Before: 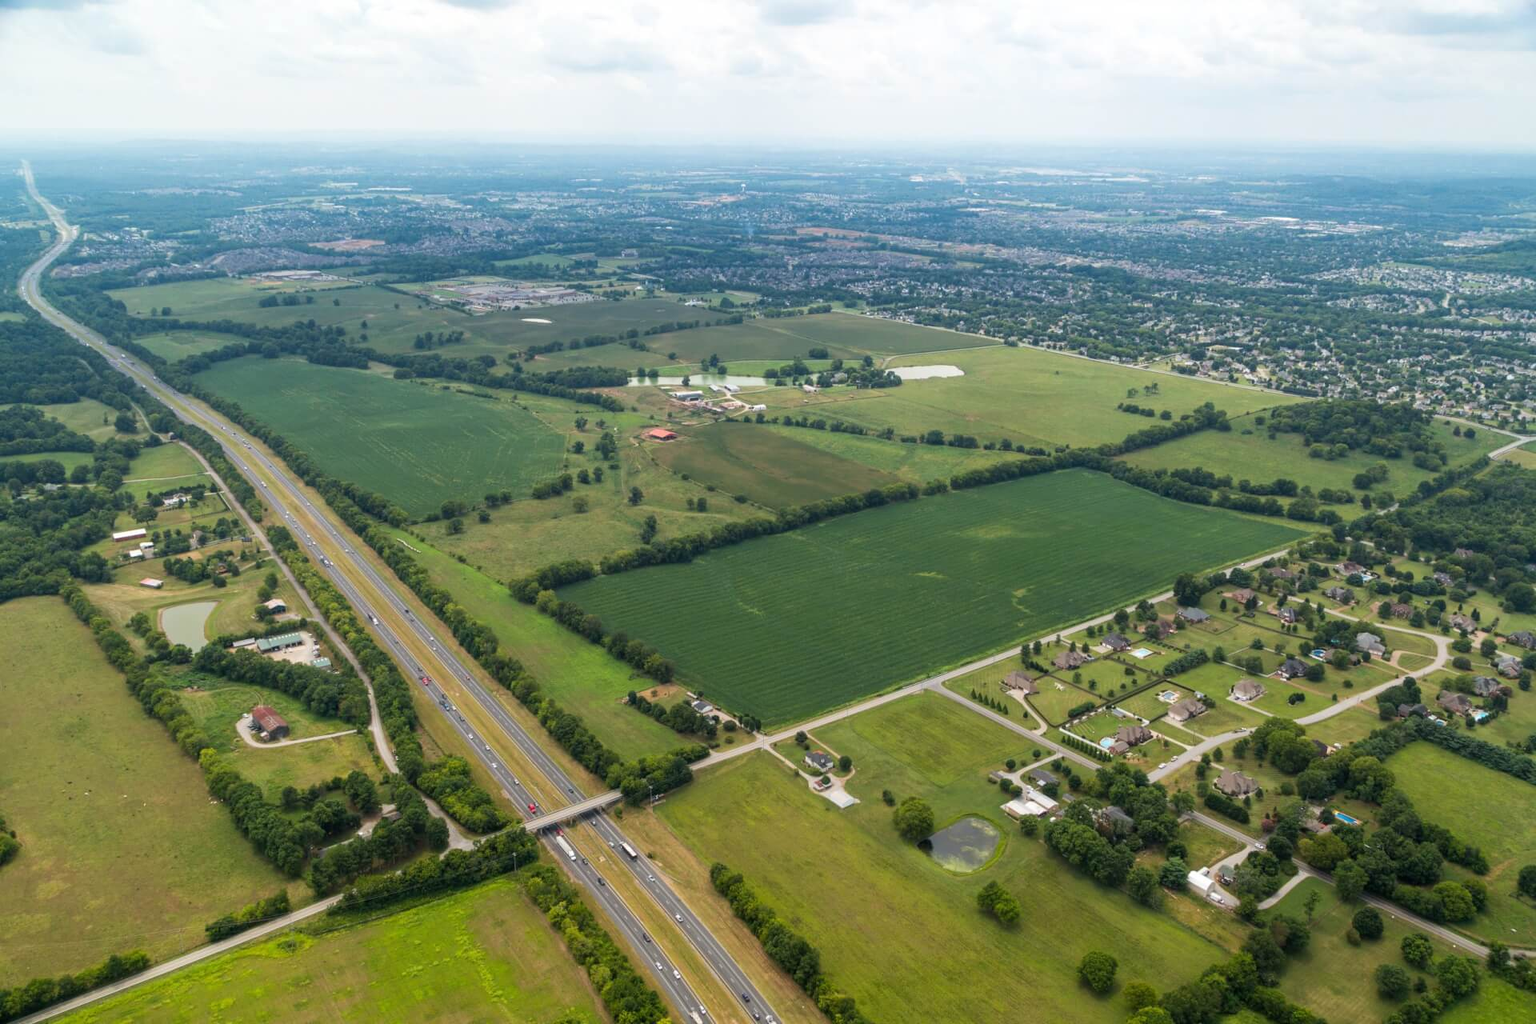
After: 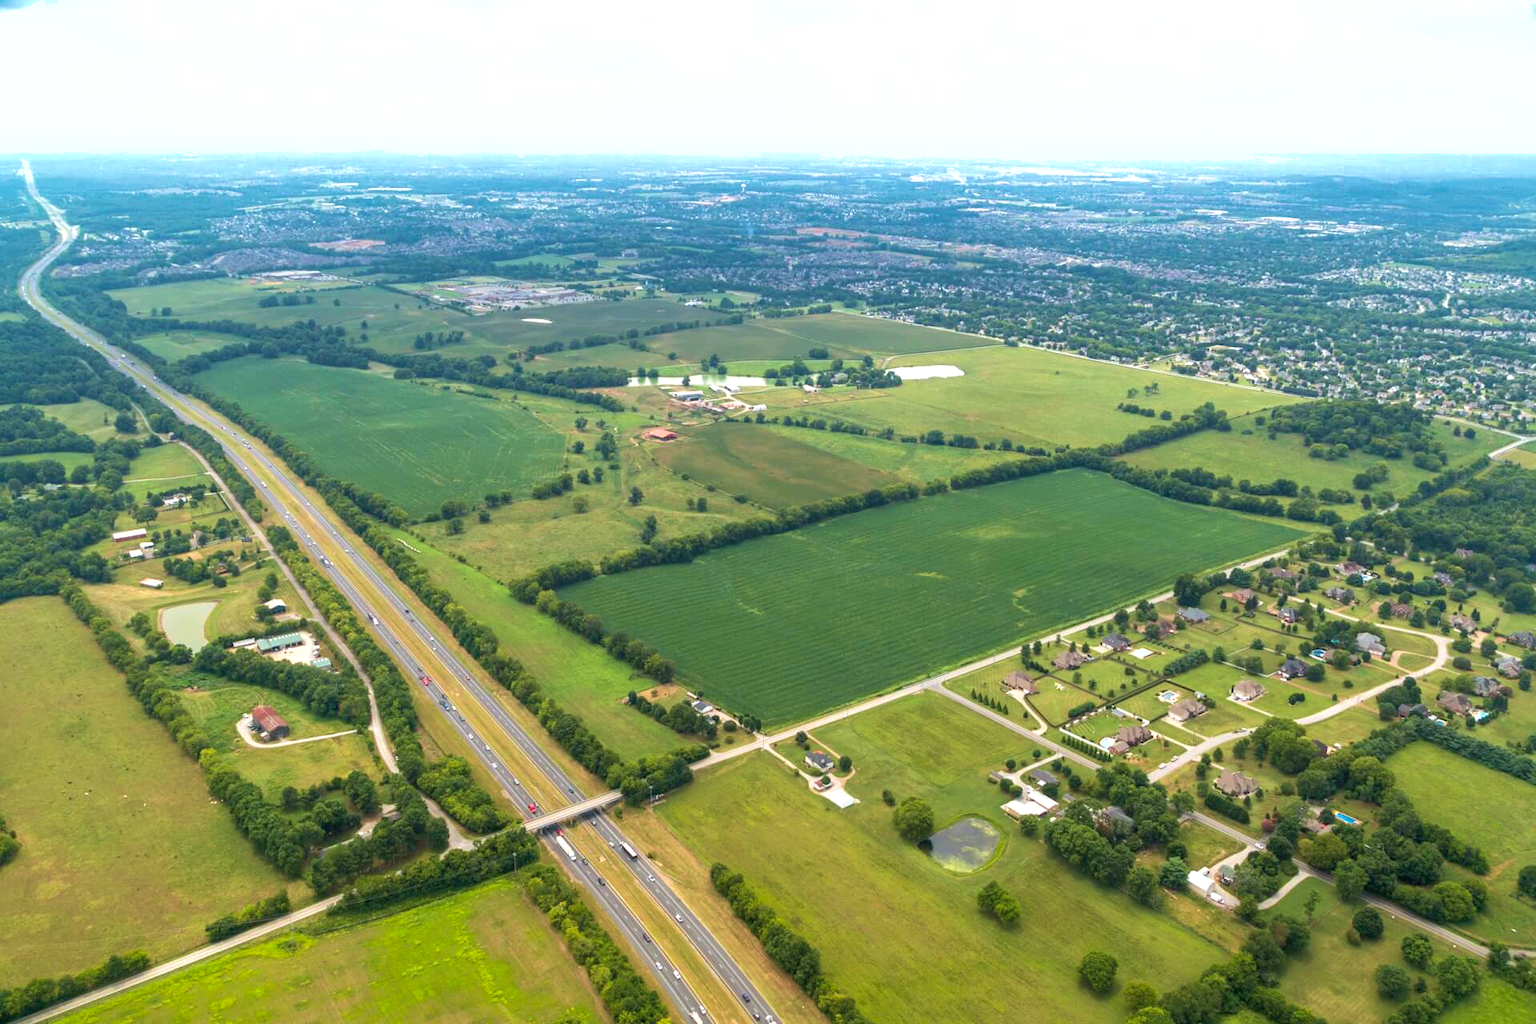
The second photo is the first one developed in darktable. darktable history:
velvia: on, module defaults
exposure: exposure 0.669 EV, compensate highlight preservation false
shadows and highlights: on, module defaults
